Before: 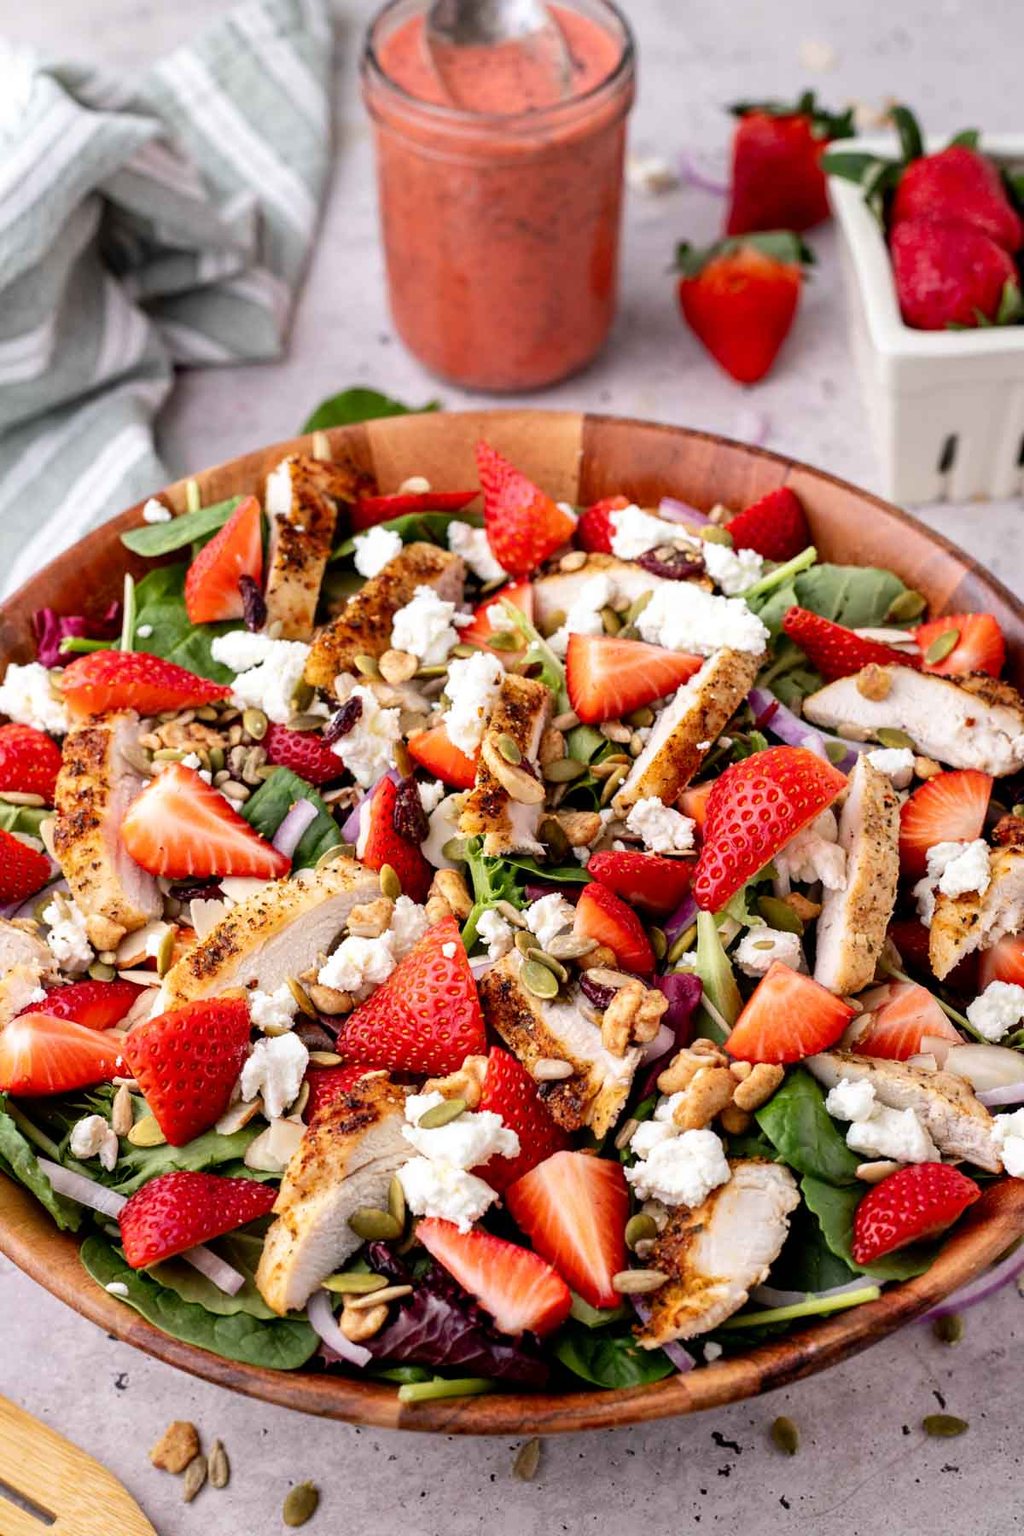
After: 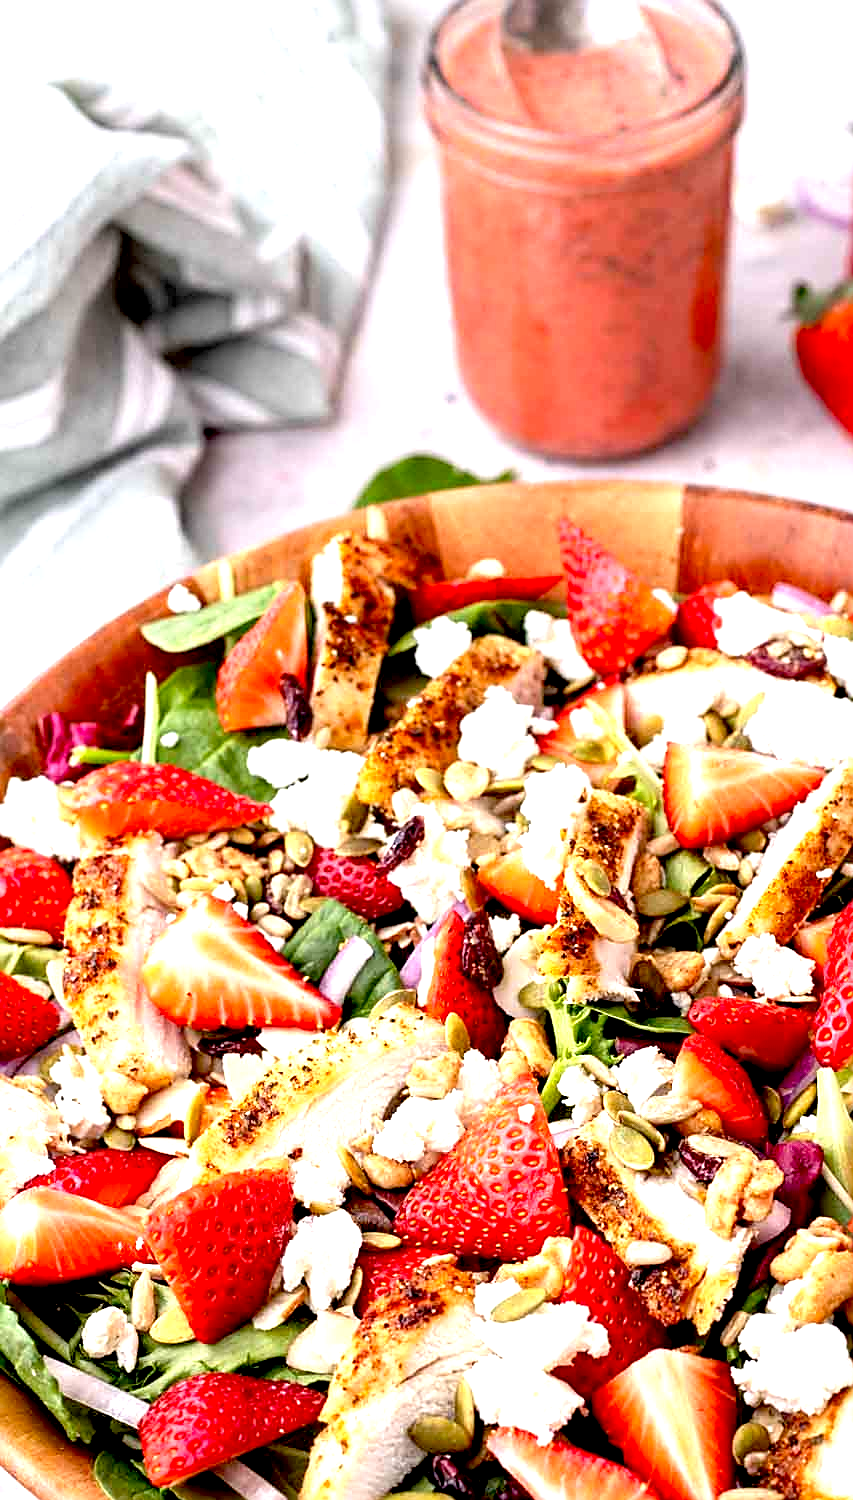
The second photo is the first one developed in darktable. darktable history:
sharpen: on, module defaults
crop: right 28.885%, bottom 16.626%
exposure: black level correction 0.01, exposure 1 EV, compensate highlight preservation false
